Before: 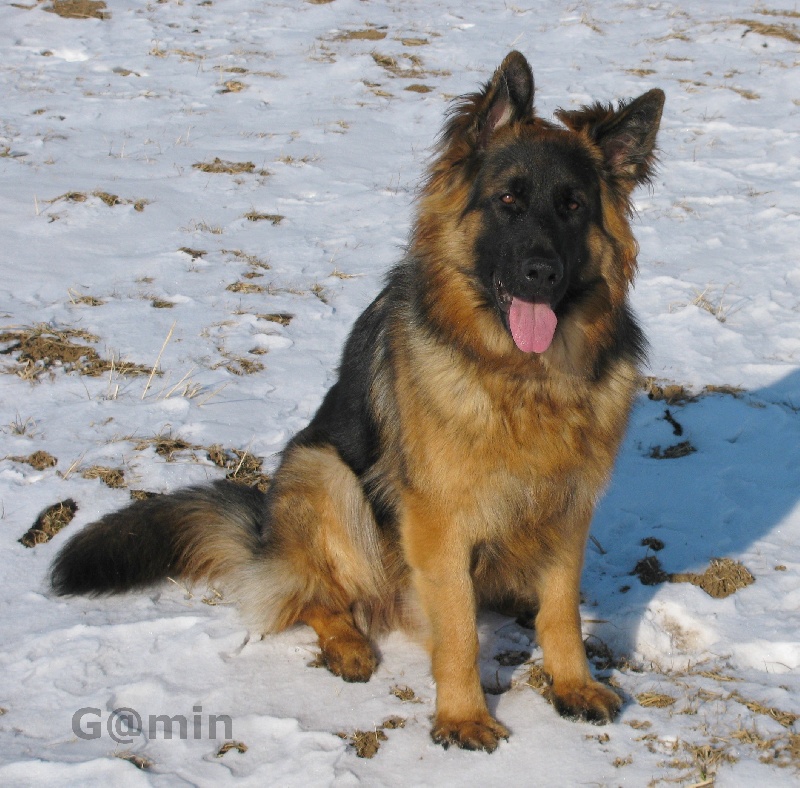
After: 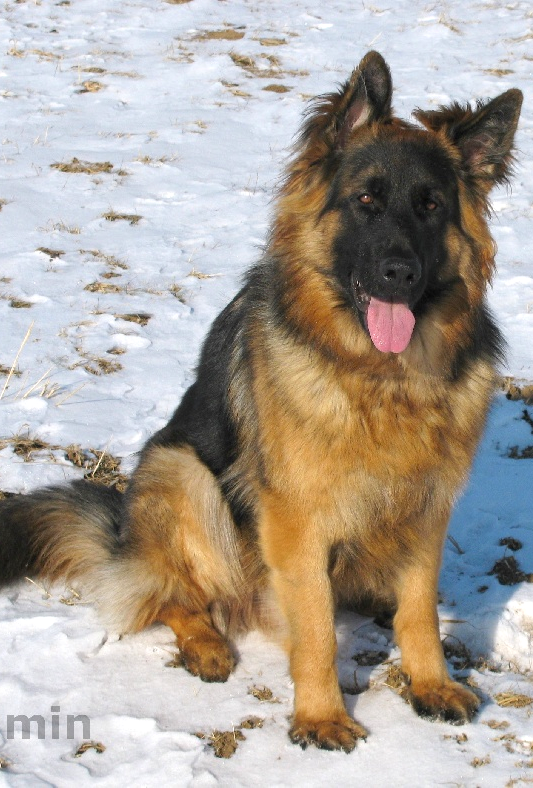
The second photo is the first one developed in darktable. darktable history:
exposure: black level correction 0.001, exposure 0.498 EV, compensate exposure bias true, compensate highlight preservation false
crop and rotate: left 17.816%, right 15.46%
